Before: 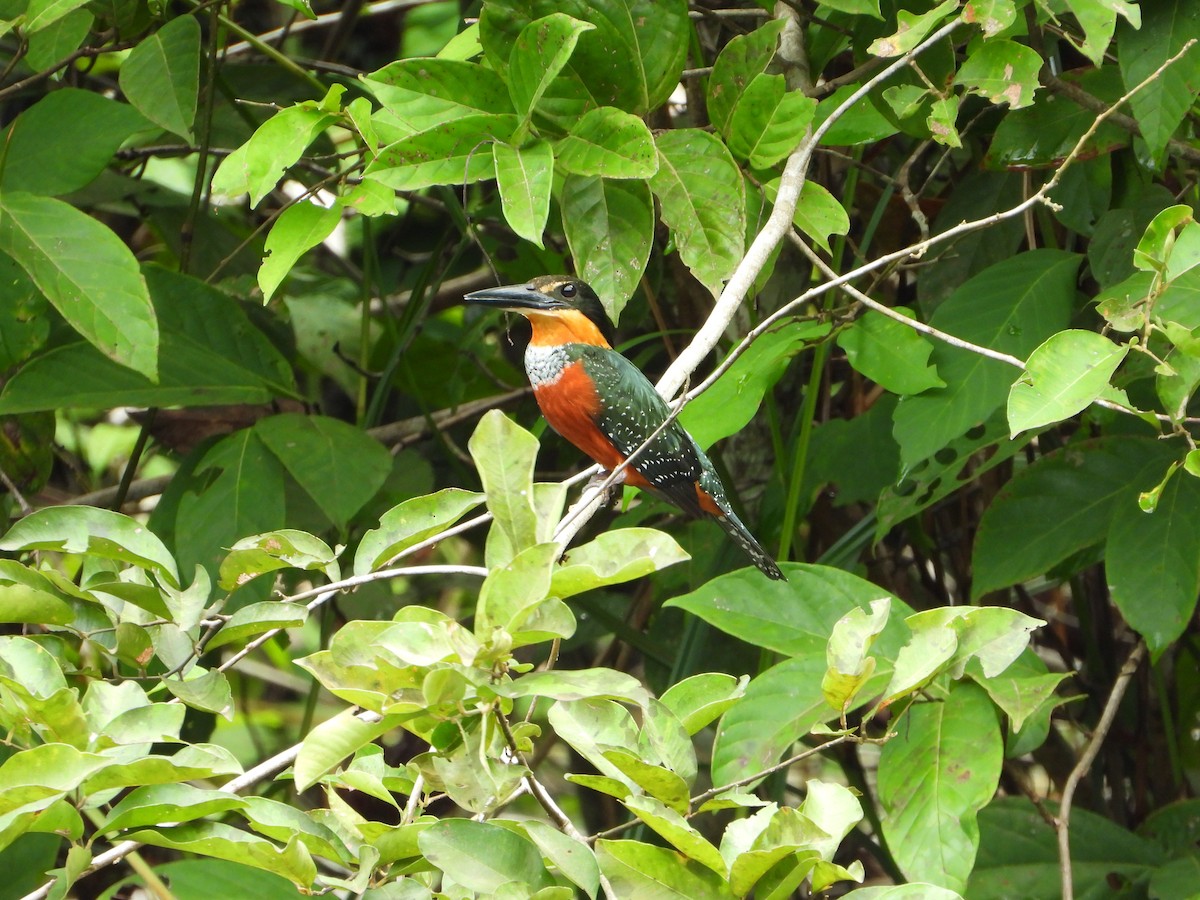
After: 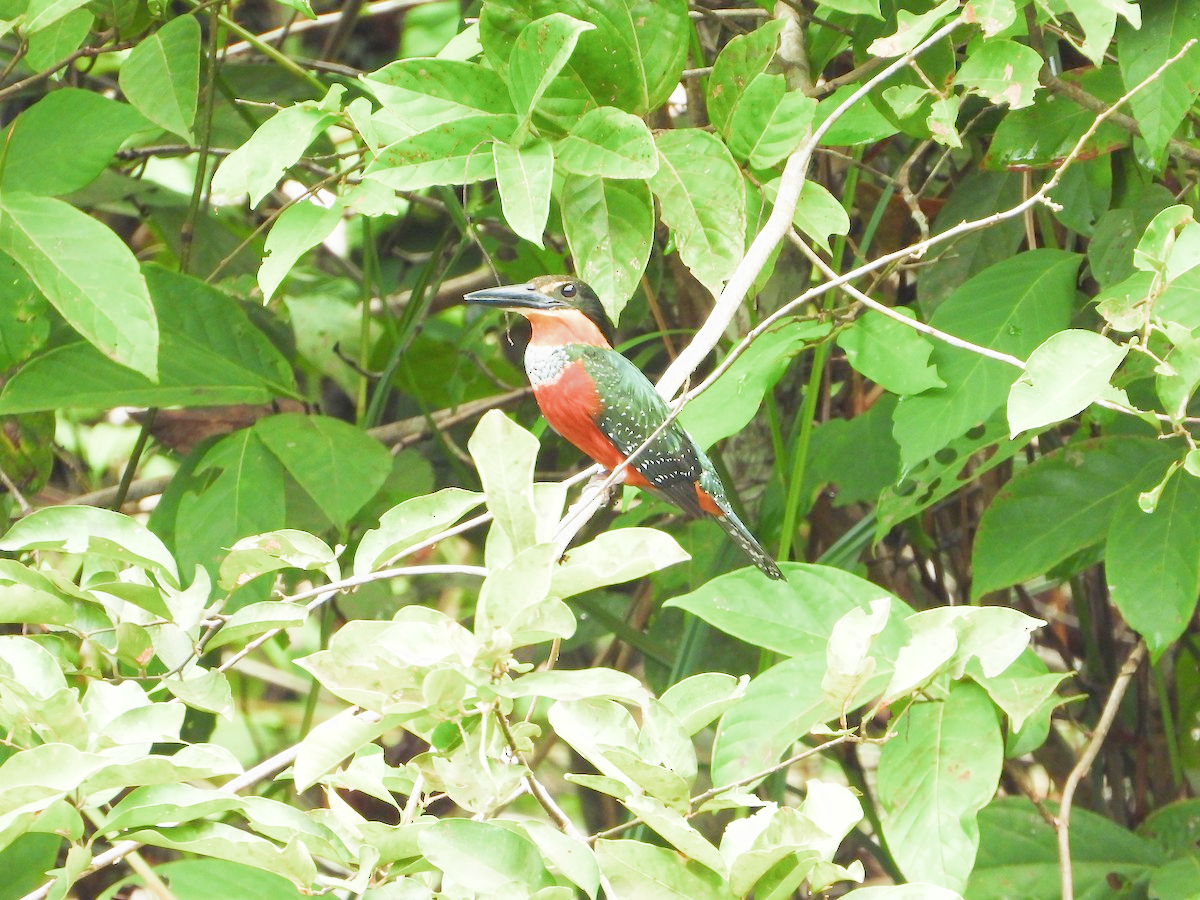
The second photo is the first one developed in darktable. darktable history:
color balance rgb: perceptual saturation grading › global saturation -3%
filmic rgb: middle gray luminance 4.29%, black relative exposure -13 EV, white relative exposure 5 EV, threshold 6 EV, target black luminance 0%, hardness 5.19, latitude 59.69%, contrast 0.767, highlights saturation mix 5%, shadows ↔ highlights balance 25.95%, add noise in highlights 0, color science v3 (2019), use custom middle-gray values true, iterations of high-quality reconstruction 0, contrast in highlights soft, enable highlight reconstruction true
